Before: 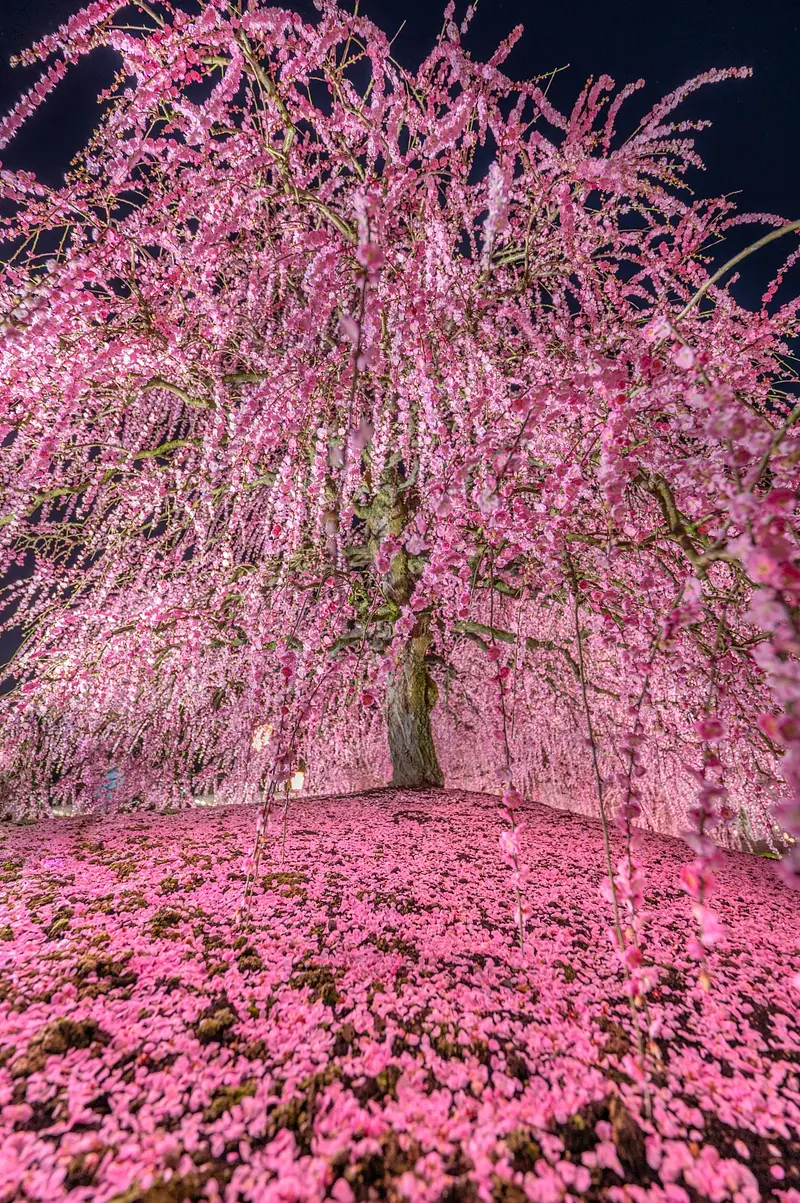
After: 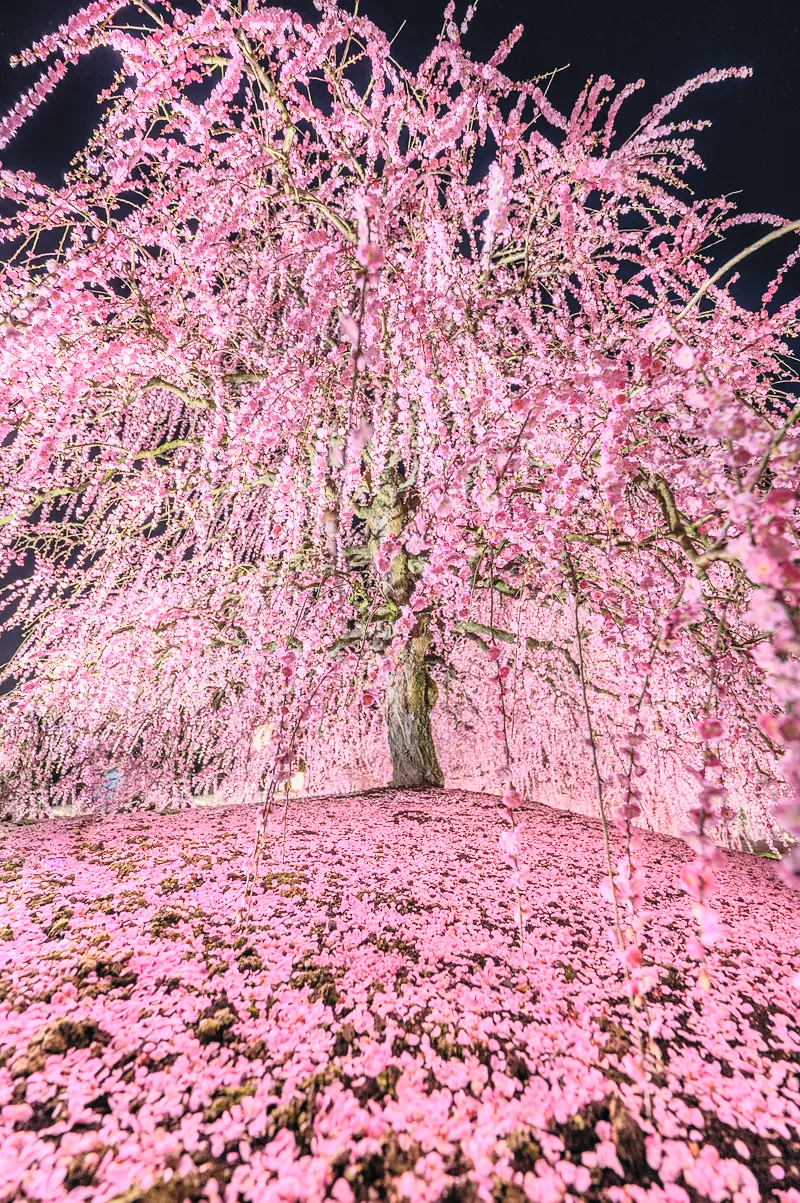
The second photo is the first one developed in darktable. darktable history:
filmic rgb: hardness 4.17, contrast 0.921
contrast brightness saturation: contrast 0.39, brightness 0.53
